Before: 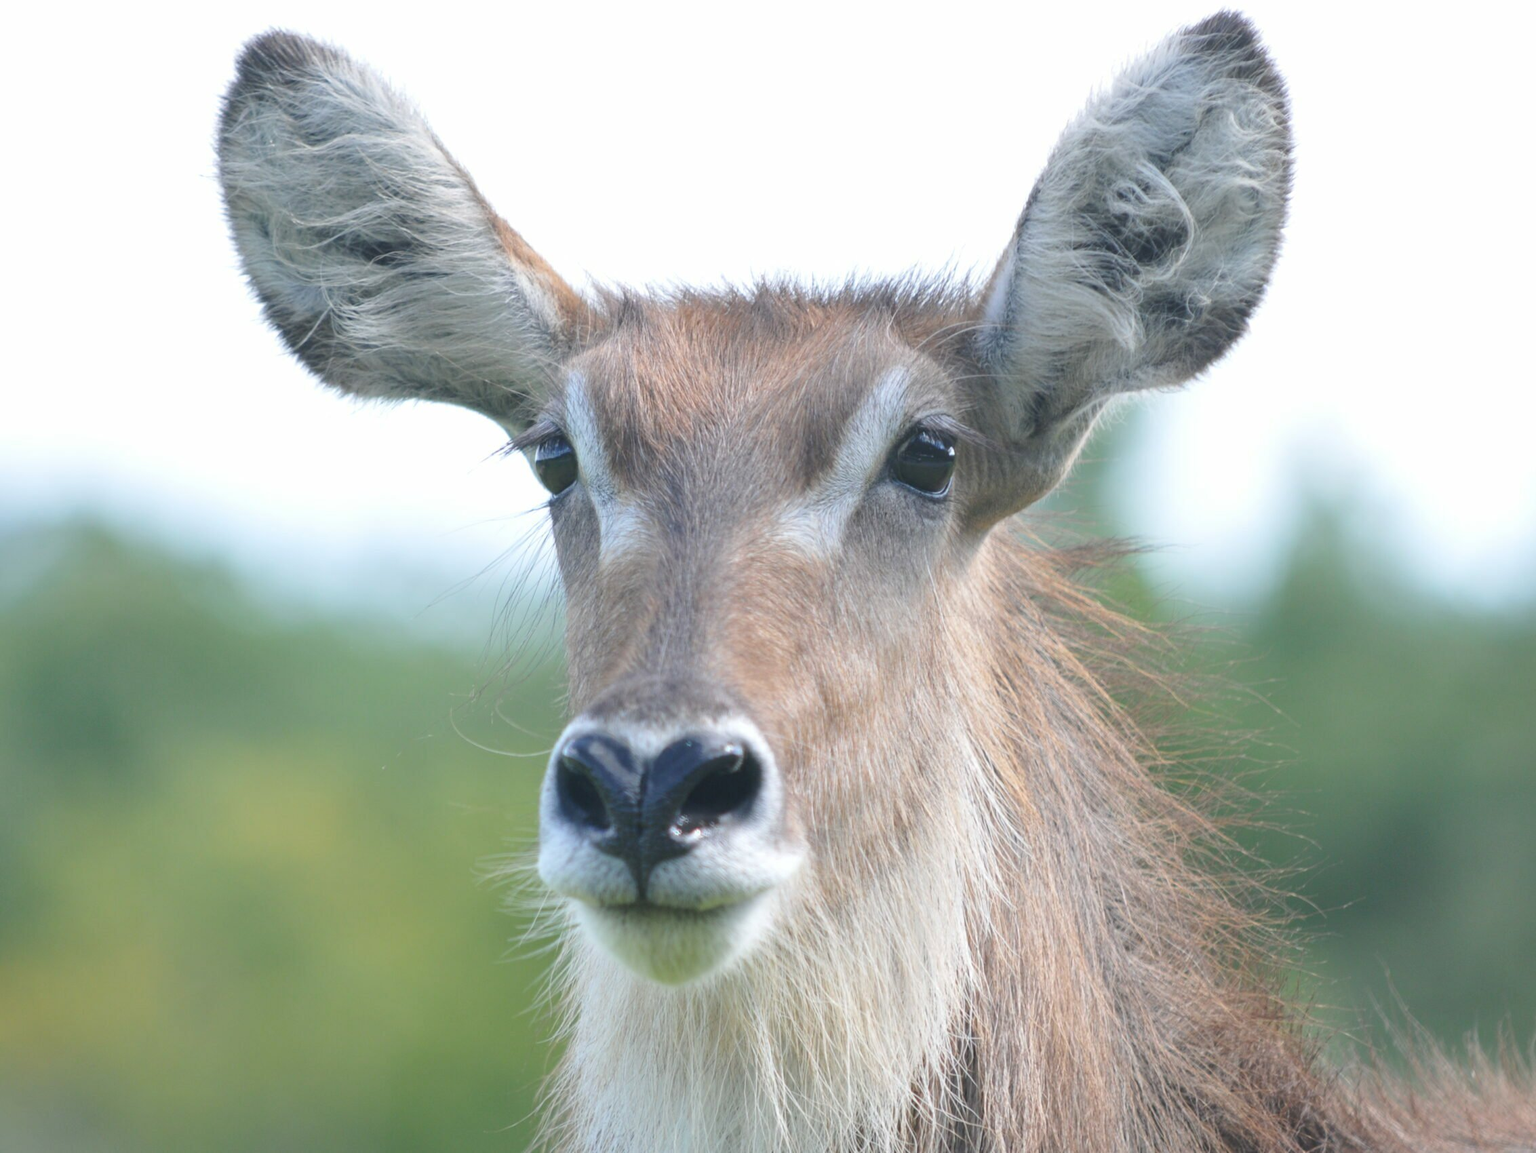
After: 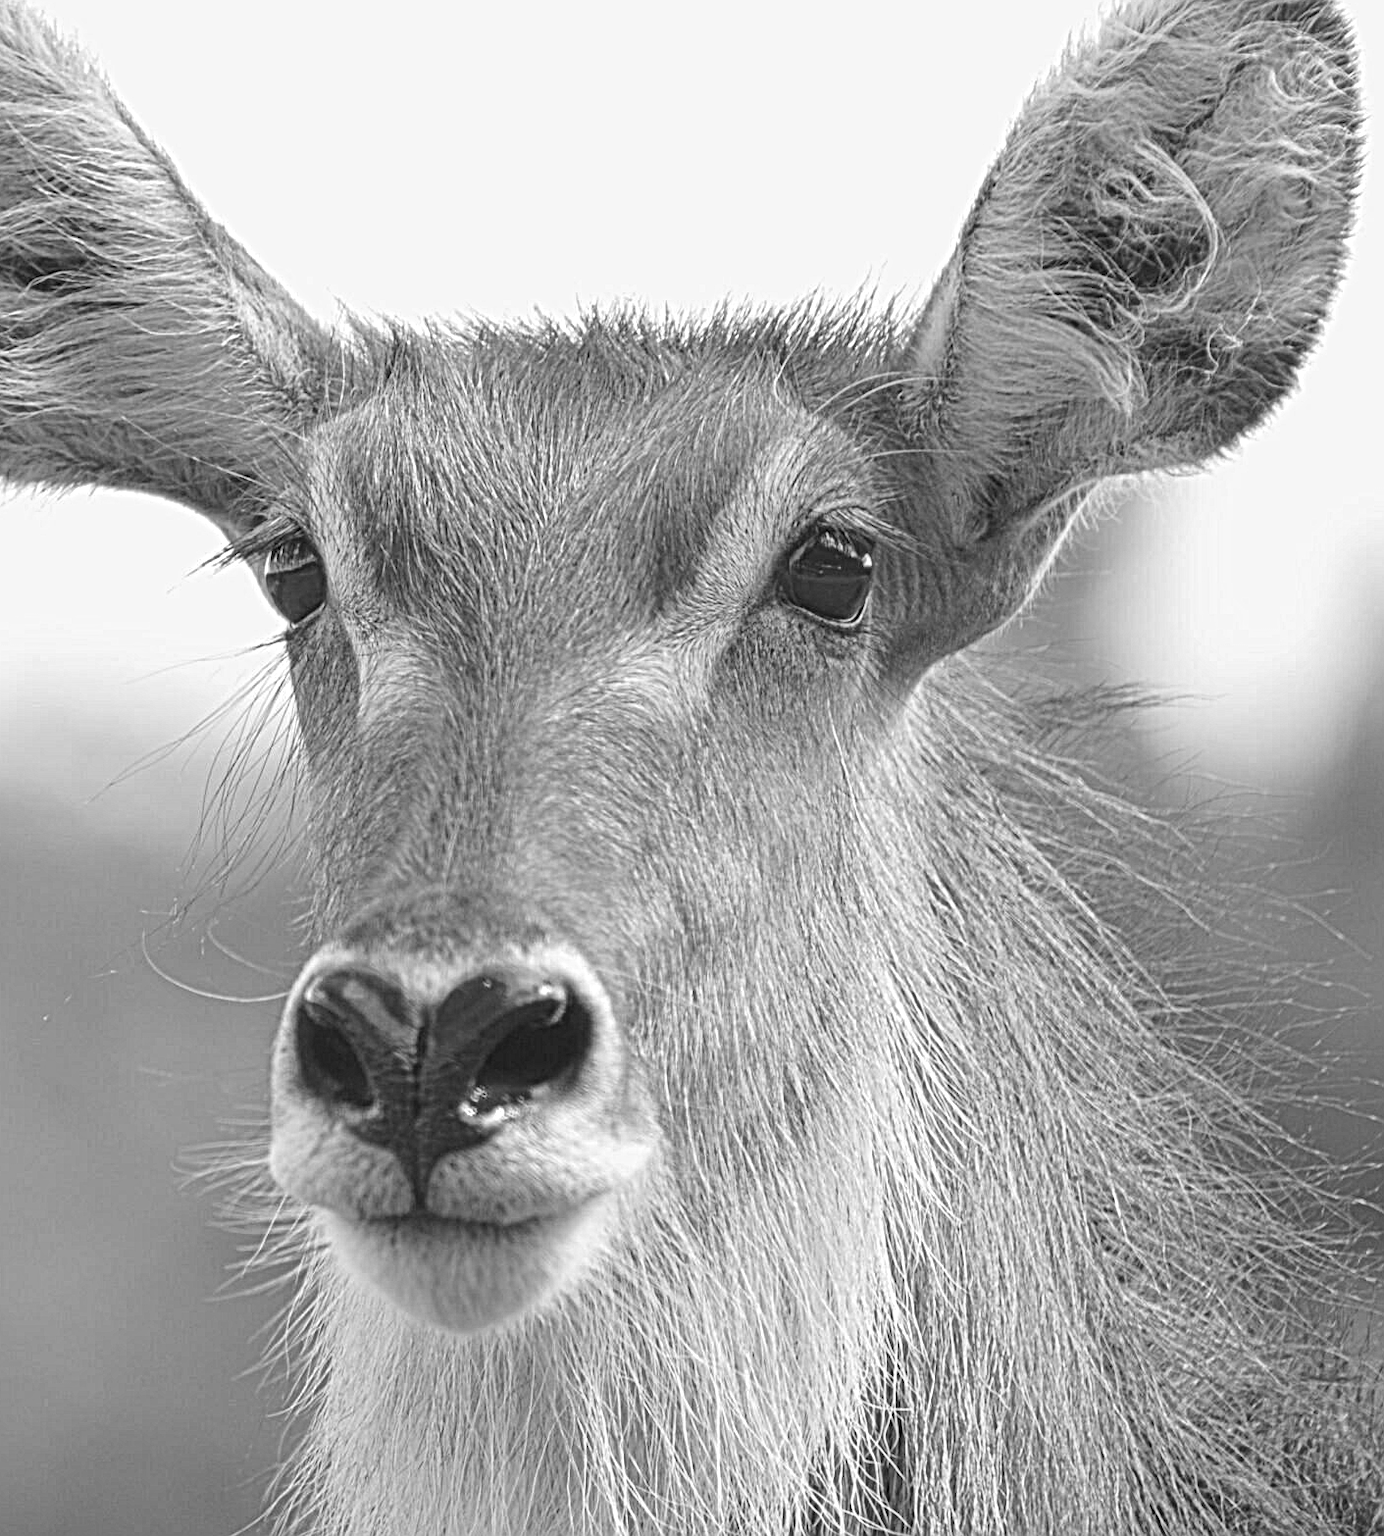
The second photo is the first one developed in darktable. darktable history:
crop and rotate: left 22.918%, top 5.629%, right 14.711%, bottom 2.247%
monochrome: a -35.87, b 49.73, size 1.7
local contrast: mode bilateral grid, contrast 20, coarseness 3, detail 300%, midtone range 0.2
